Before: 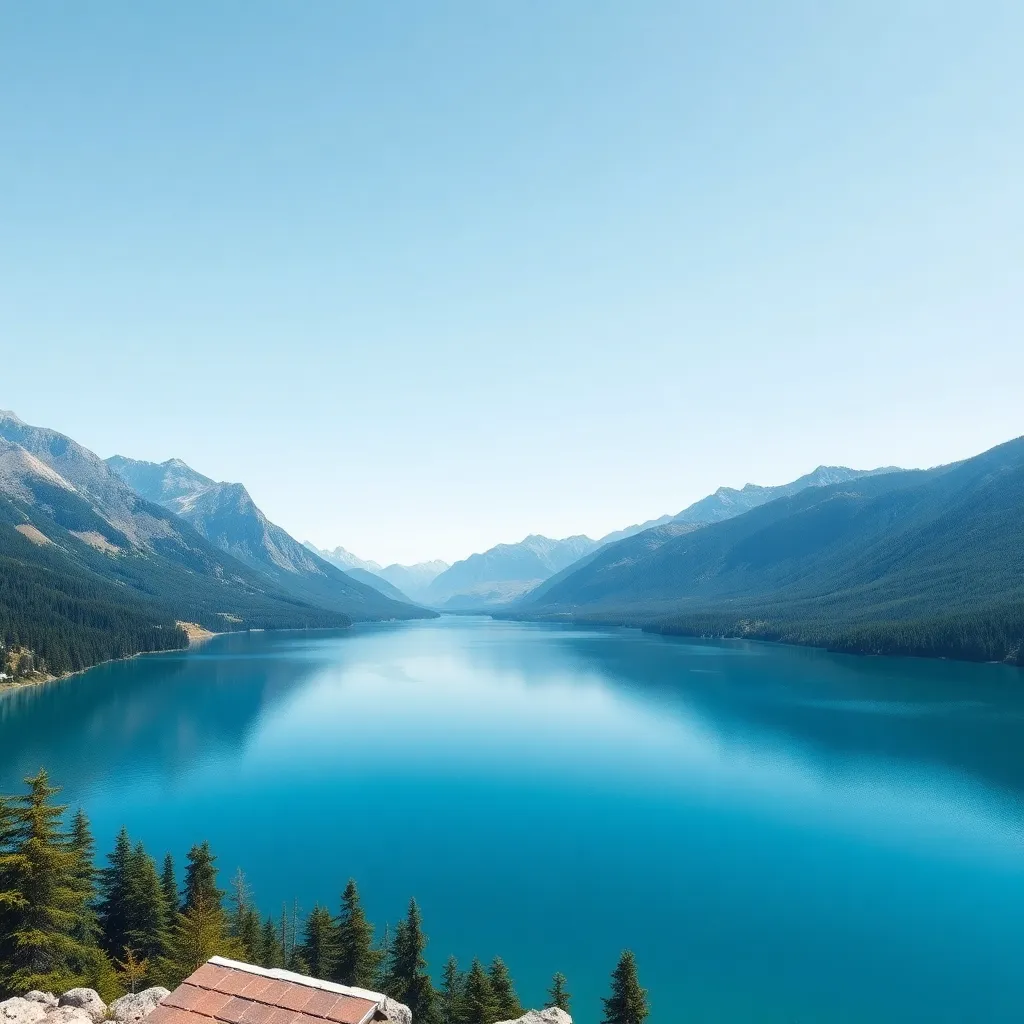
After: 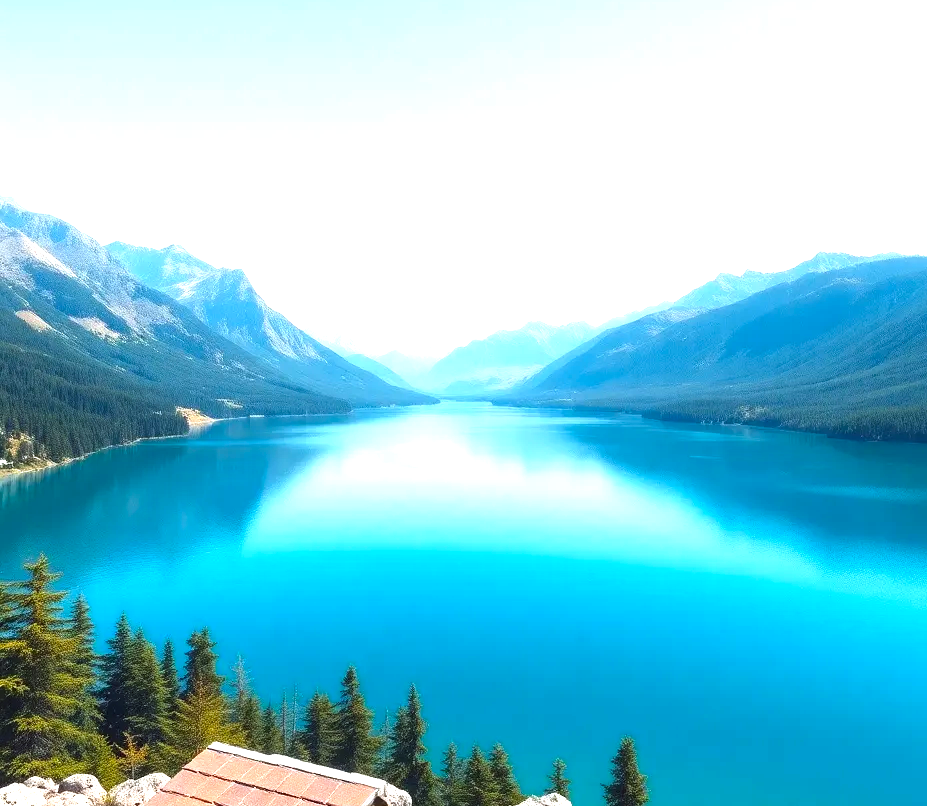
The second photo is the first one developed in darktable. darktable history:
exposure: black level correction 0, exposure 0.9 EV, compensate highlight preservation false
crop: top 20.916%, right 9.437%, bottom 0.316%
color balance: lift [1, 1, 0.999, 1.001], gamma [1, 1.003, 1.005, 0.995], gain [1, 0.992, 0.988, 1.012], contrast 5%, output saturation 110%
